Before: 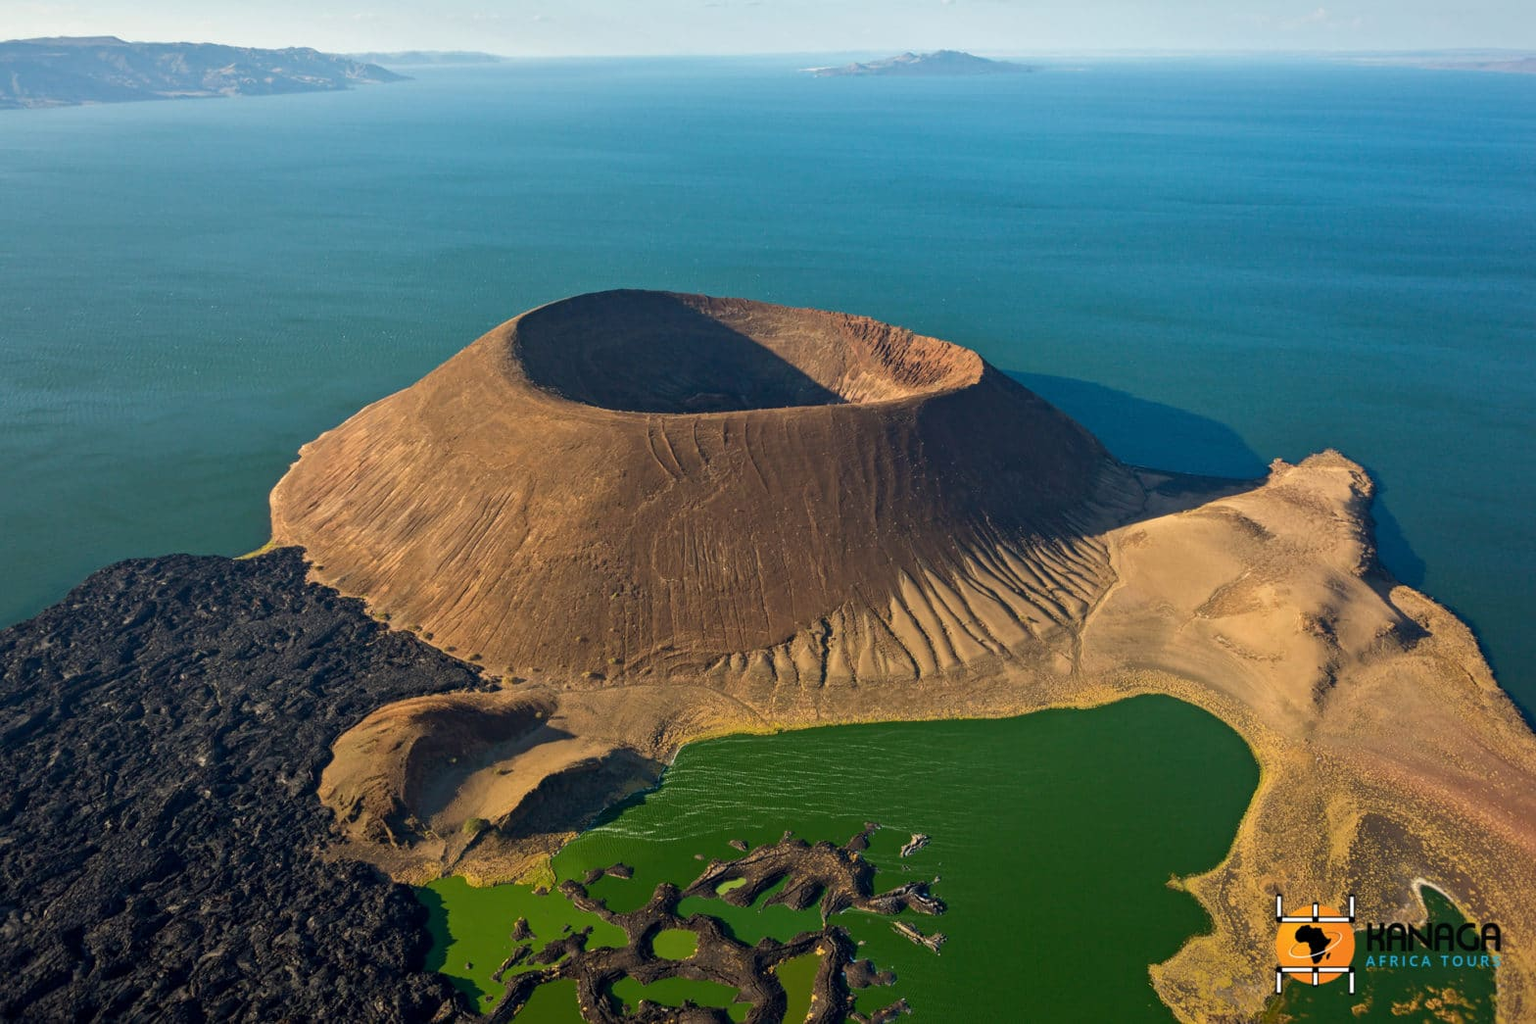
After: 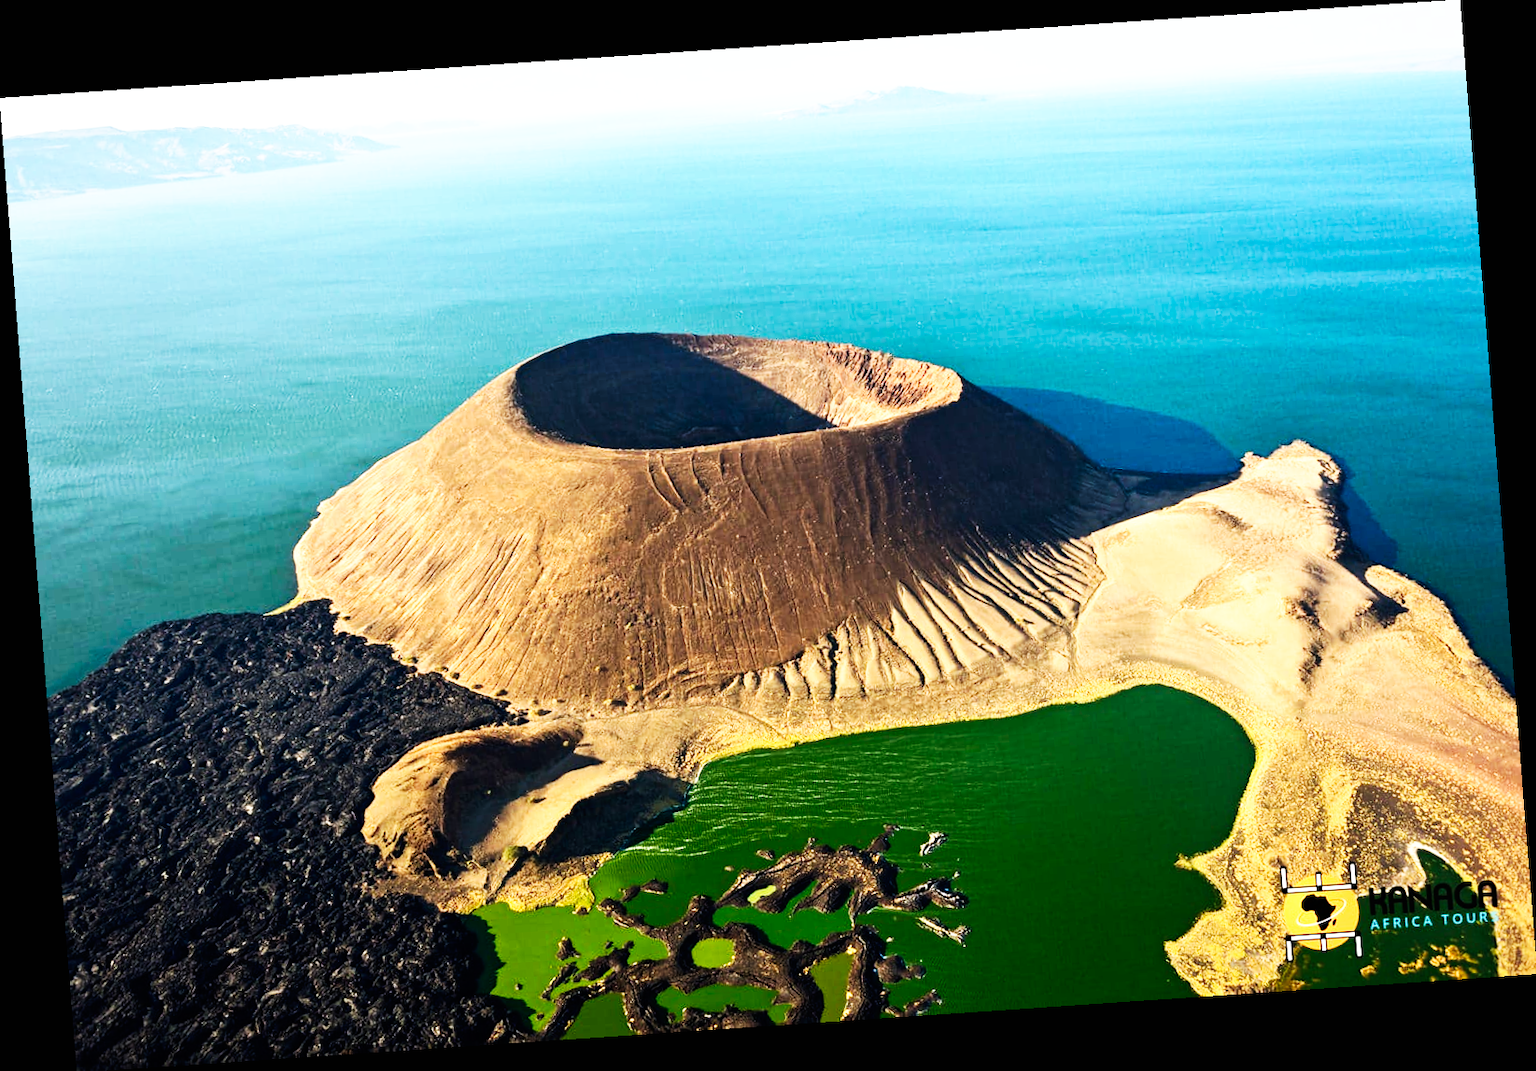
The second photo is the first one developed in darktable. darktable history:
tone equalizer: -8 EV -0.75 EV, -7 EV -0.7 EV, -6 EV -0.6 EV, -5 EV -0.4 EV, -3 EV 0.4 EV, -2 EV 0.6 EV, -1 EV 0.7 EV, +0 EV 0.75 EV, edges refinement/feathering 500, mask exposure compensation -1.57 EV, preserve details no
base curve: curves: ch0 [(0, 0) (0.007, 0.004) (0.027, 0.03) (0.046, 0.07) (0.207, 0.54) (0.442, 0.872) (0.673, 0.972) (1, 1)], preserve colors none
rotate and perspective: rotation -4.2°, shear 0.006, automatic cropping off
